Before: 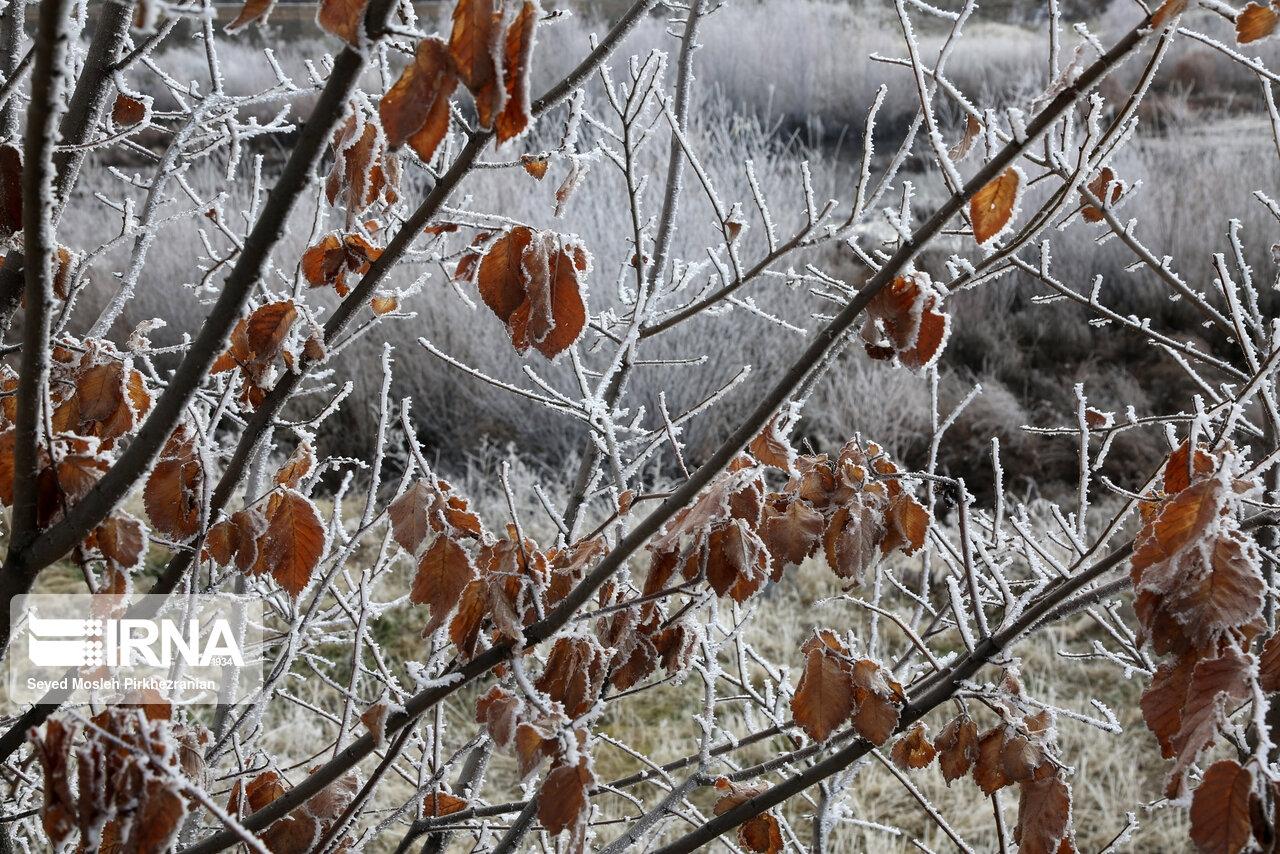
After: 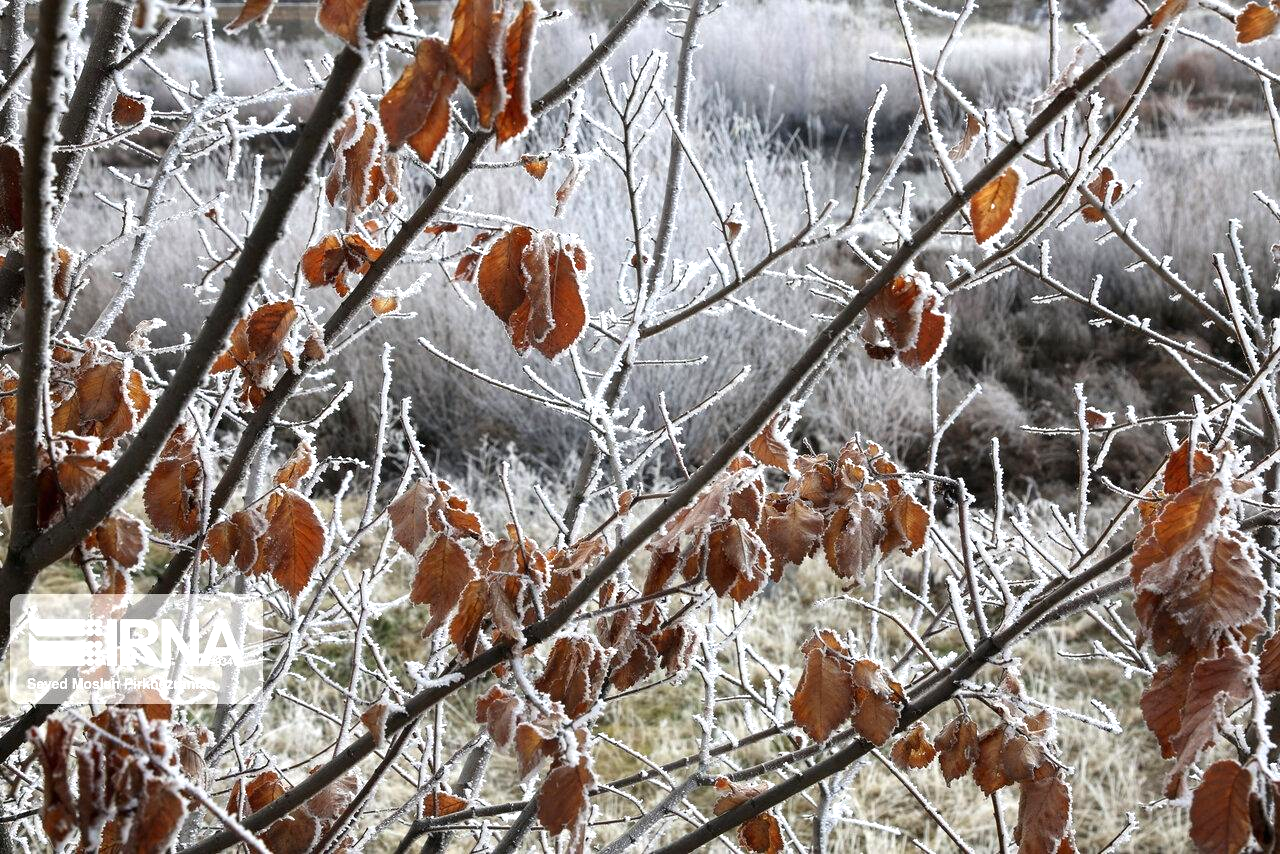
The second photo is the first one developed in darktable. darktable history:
exposure: black level correction 0, exposure 0.589 EV, compensate highlight preservation false
